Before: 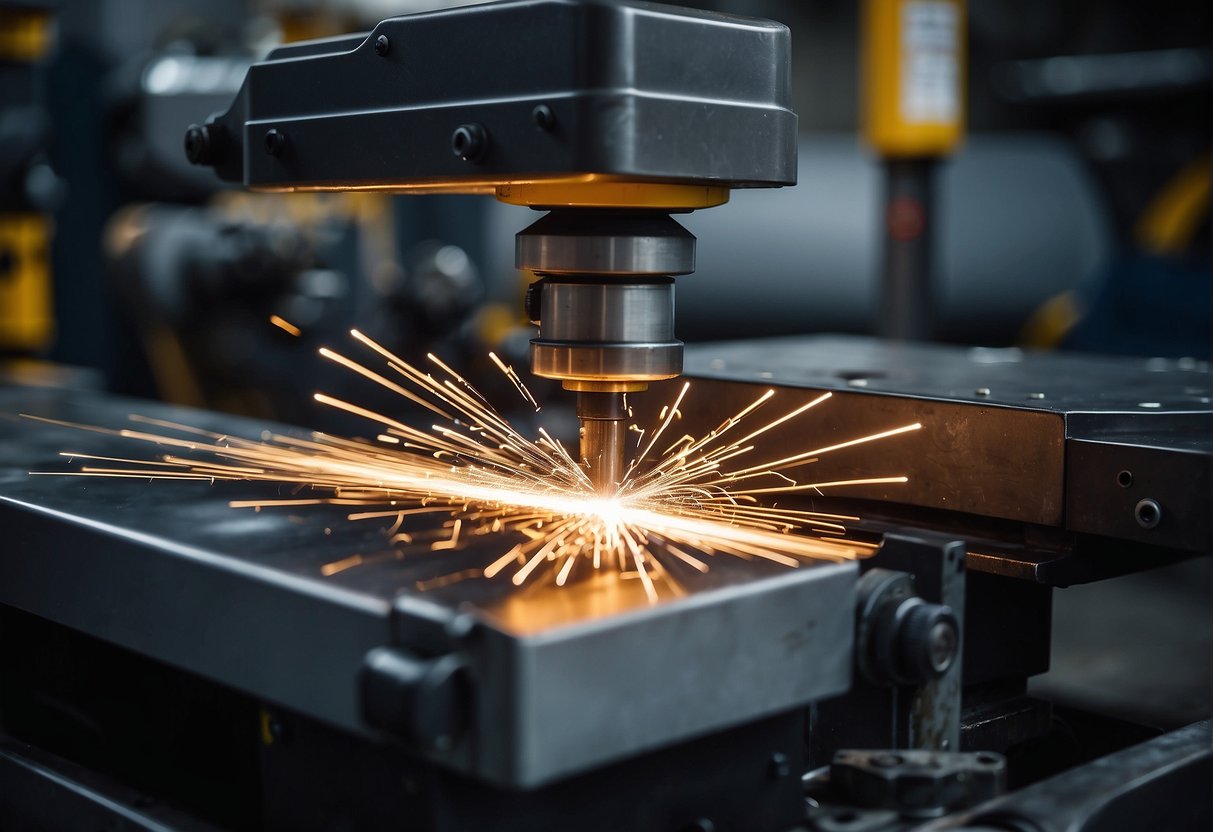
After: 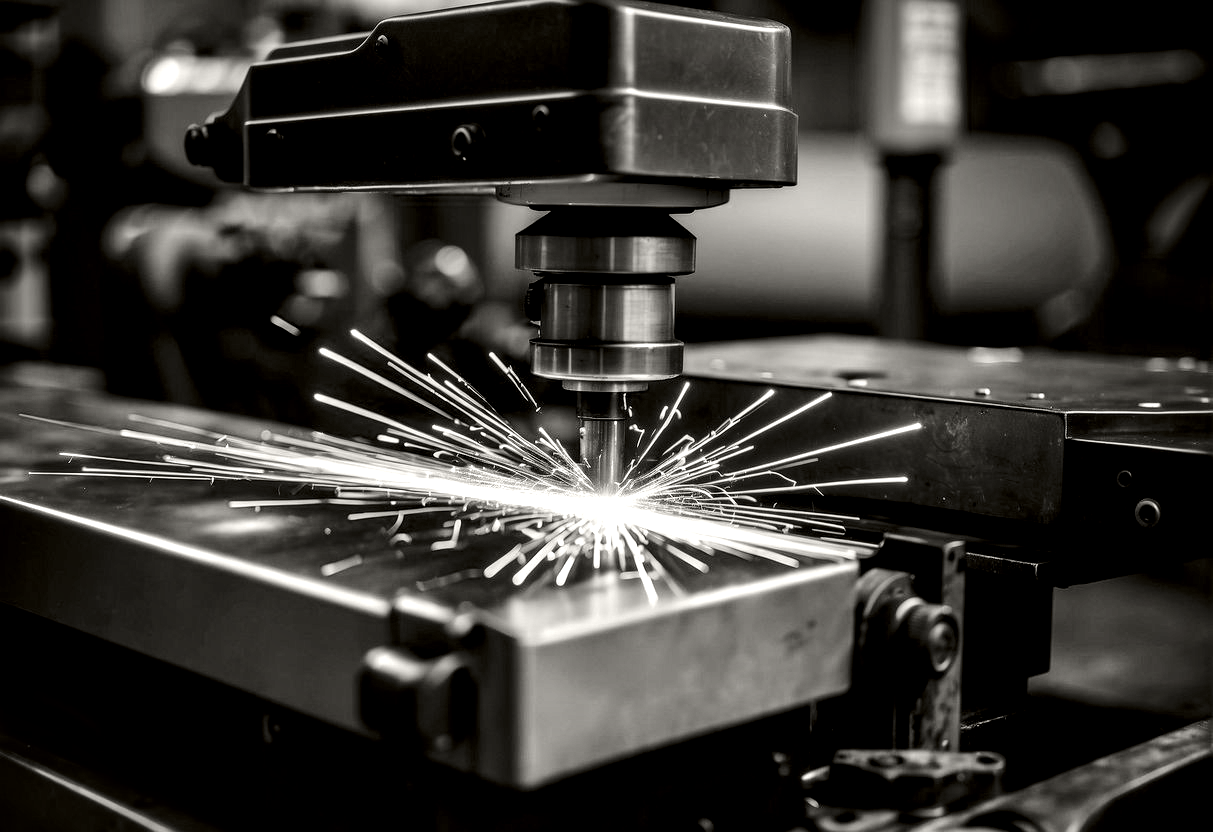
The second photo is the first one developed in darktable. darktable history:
local contrast: highlights 80%, shadows 57%, detail 175%, midtone range 0.602
tone curve: curves: ch0 [(0, 0.021) (0.049, 0.044) (0.152, 0.14) (0.328, 0.377) (0.473, 0.543) (0.641, 0.705) (0.85, 0.894) (1, 0.969)]; ch1 [(0, 0) (0.302, 0.331) (0.427, 0.433) (0.472, 0.47) (0.502, 0.503) (0.527, 0.524) (0.564, 0.591) (0.602, 0.632) (0.677, 0.701) (0.859, 0.885) (1, 1)]; ch2 [(0, 0) (0.33, 0.301) (0.447, 0.44) (0.487, 0.496) (0.502, 0.516) (0.535, 0.563) (0.565, 0.6) (0.618, 0.629) (1, 1)], color space Lab, independent channels, preserve colors none
graduated density: hue 238.83°, saturation 50%
color calibration: output gray [0.246, 0.254, 0.501, 0], gray › normalize channels true, illuminant same as pipeline (D50), adaptation XYZ, x 0.346, y 0.359, gamut compression 0
